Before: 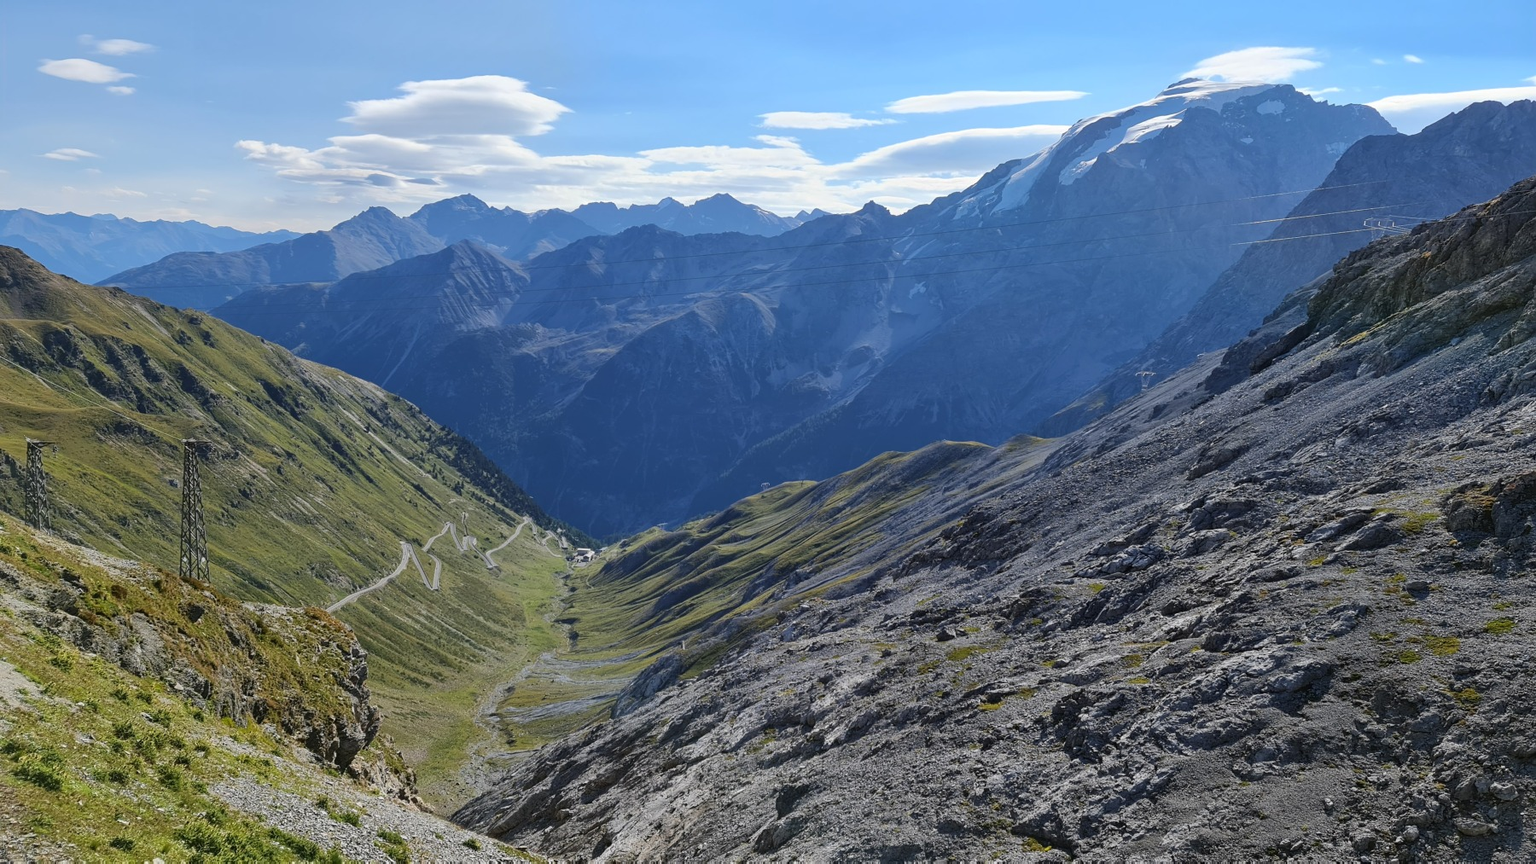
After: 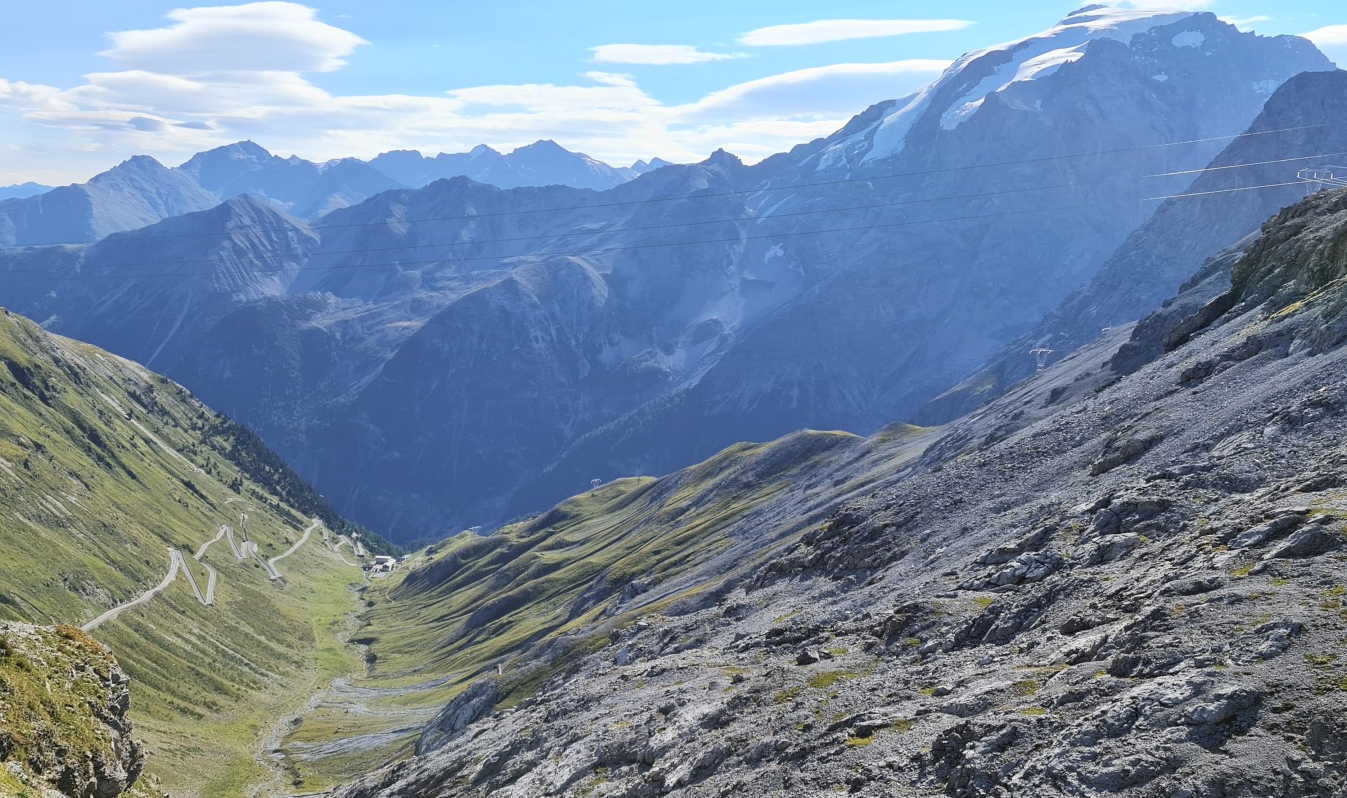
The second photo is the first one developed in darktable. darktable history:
crop: left 16.768%, top 8.653%, right 8.362%, bottom 12.485%
contrast brightness saturation: contrast 0.14, brightness 0.21
